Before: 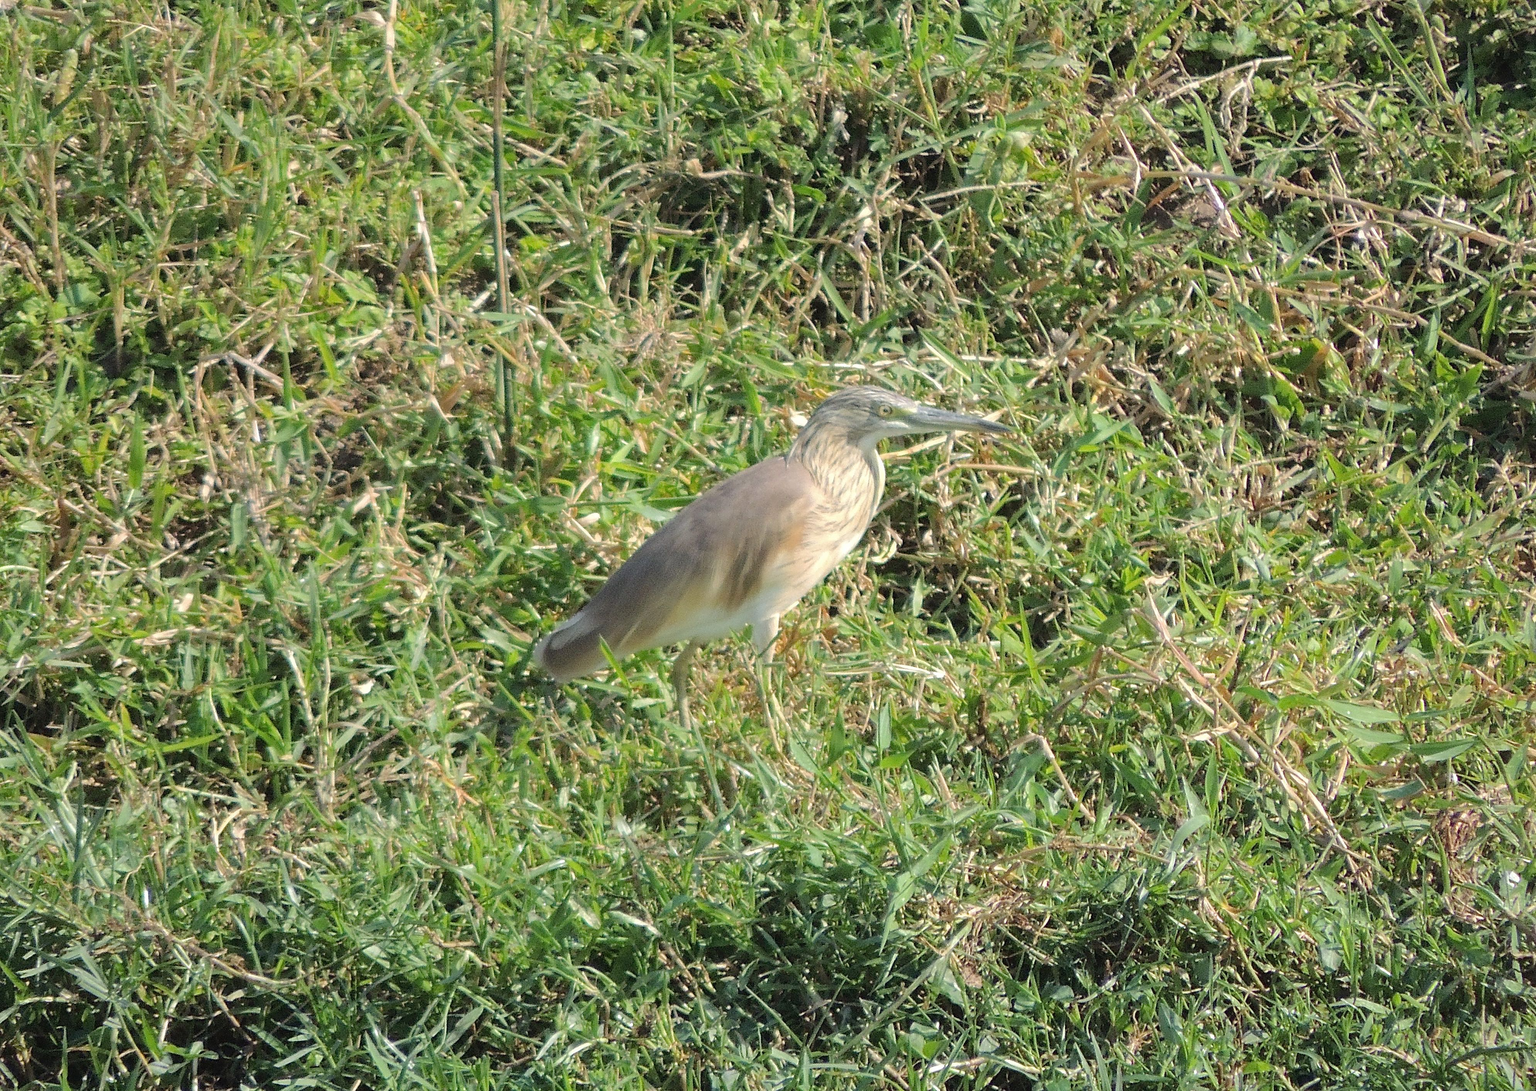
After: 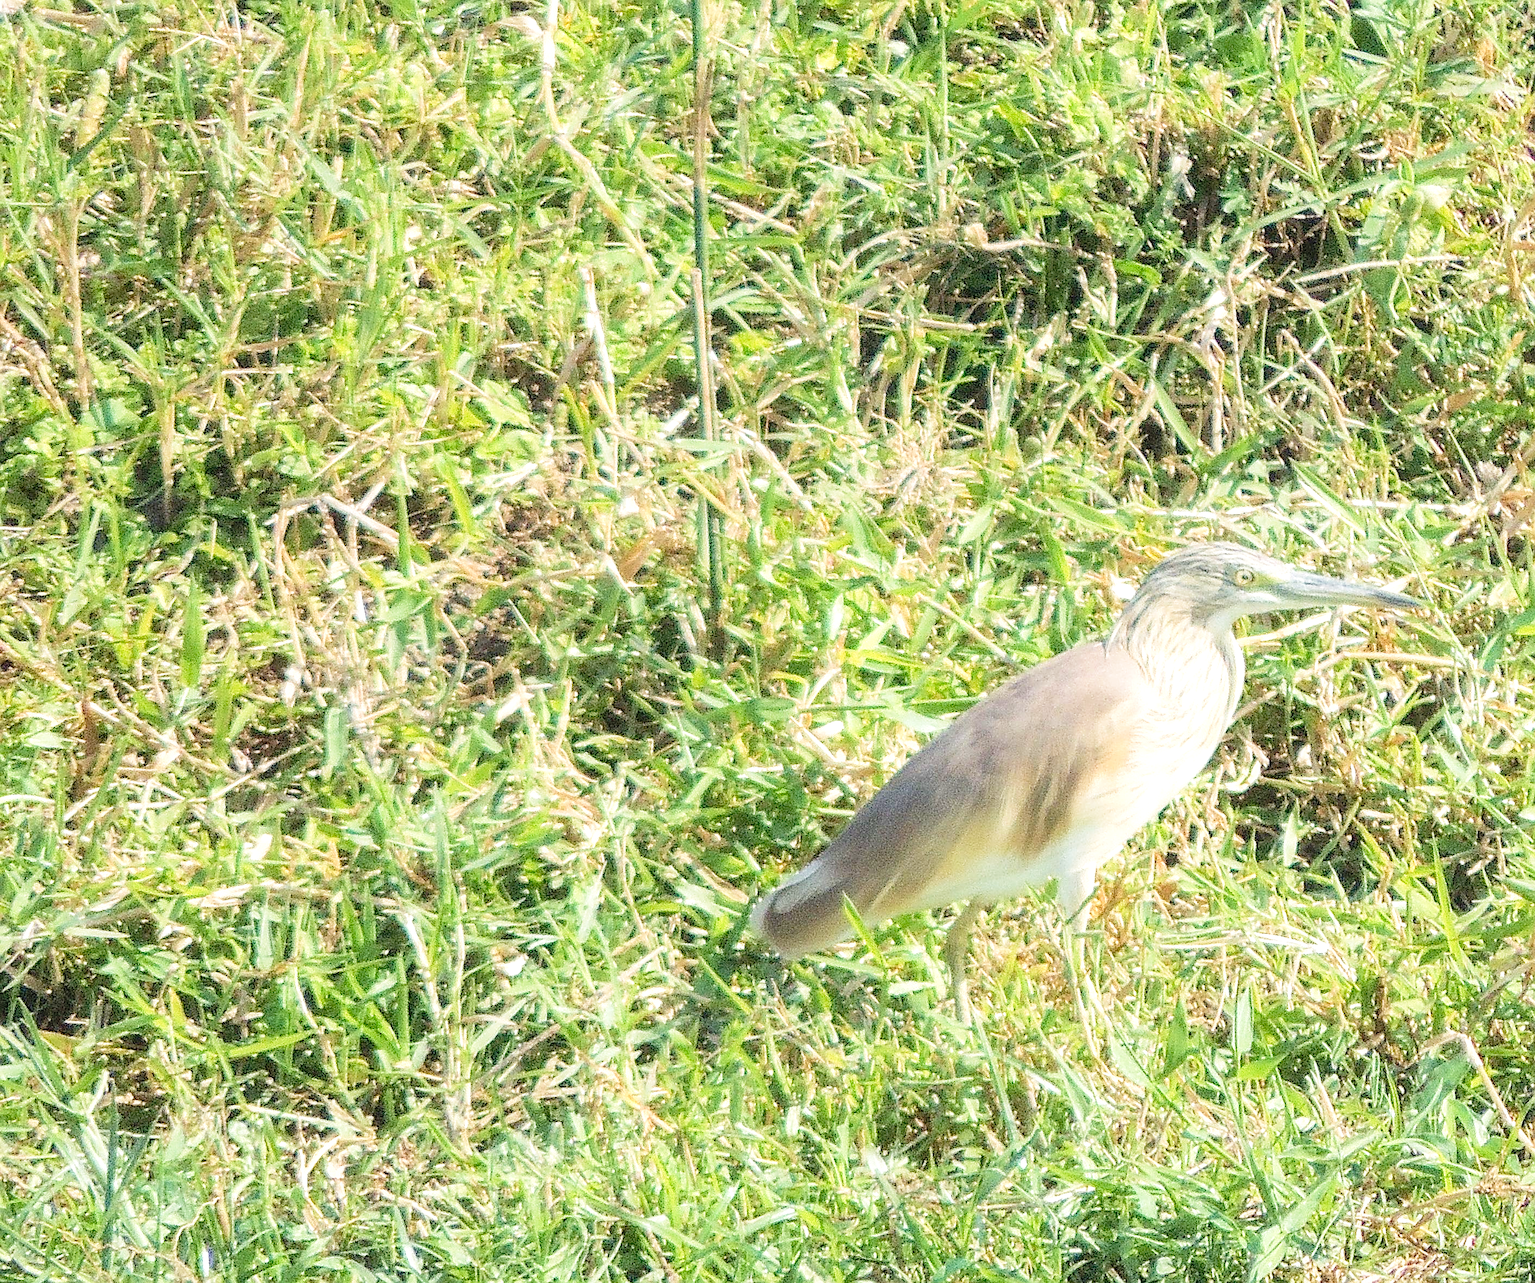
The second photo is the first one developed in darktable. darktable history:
velvia: on, module defaults
exposure: black level correction 0, exposure 0.7 EV, compensate highlight preservation false
local contrast: on, module defaults
sharpen: on, module defaults
crop: right 28.844%, bottom 16.258%
contrast brightness saturation: contrast -0.013, brightness -0.01, saturation 0.038
tone curve: curves: ch0 [(0, 0.008) (0.107, 0.091) (0.278, 0.351) (0.457, 0.562) (0.628, 0.738) (0.839, 0.909) (0.998, 0.978)]; ch1 [(0, 0) (0.437, 0.408) (0.474, 0.479) (0.502, 0.5) (0.527, 0.519) (0.561, 0.575) (0.608, 0.665) (0.669, 0.748) (0.859, 0.899) (1, 1)]; ch2 [(0, 0) (0.33, 0.301) (0.421, 0.443) (0.473, 0.498) (0.502, 0.504) (0.522, 0.527) (0.549, 0.583) (0.644, 0.703) (1, 1)], preserve colors none
contrast equalizer: y [[0.5, 0.488, 0.462, 0.461, 0.491, 0.5], [0.5 ×6], [0.5 ×6], [0 ×6], [0 ×6]]
